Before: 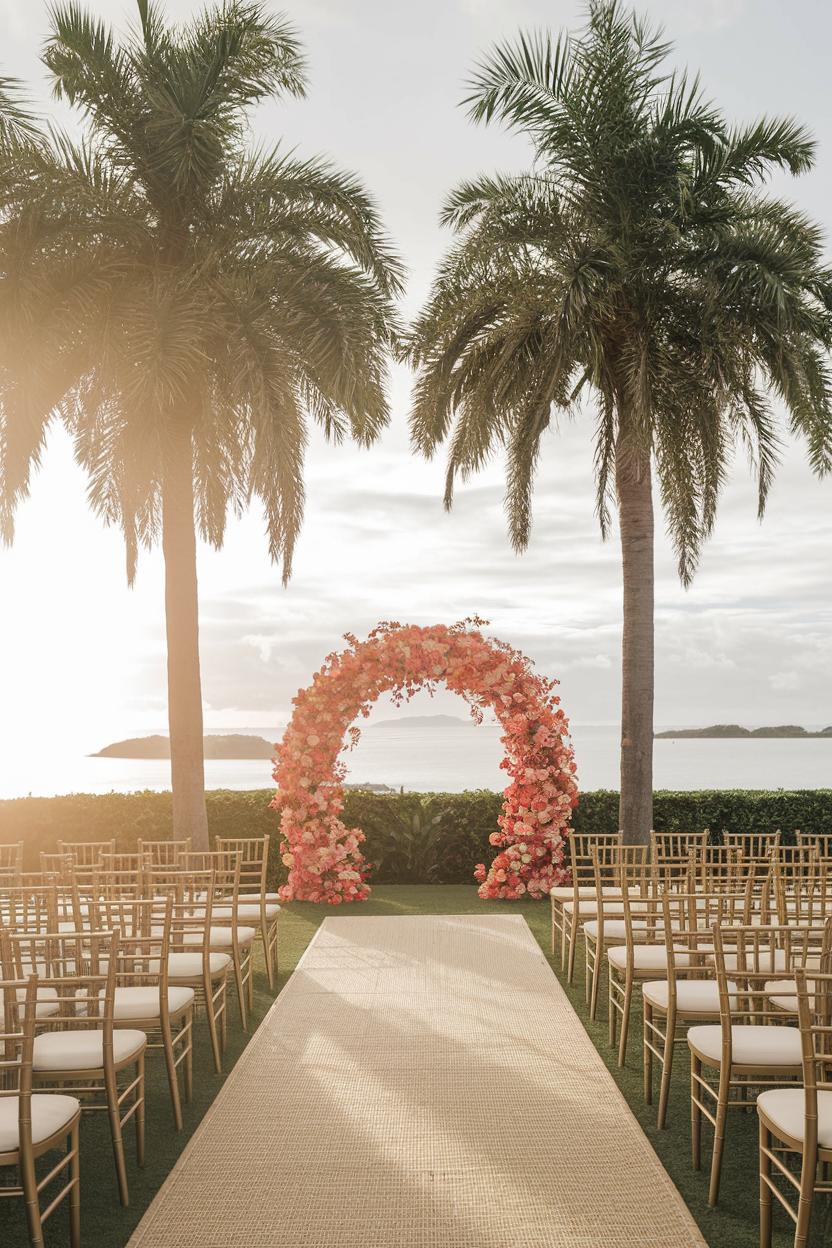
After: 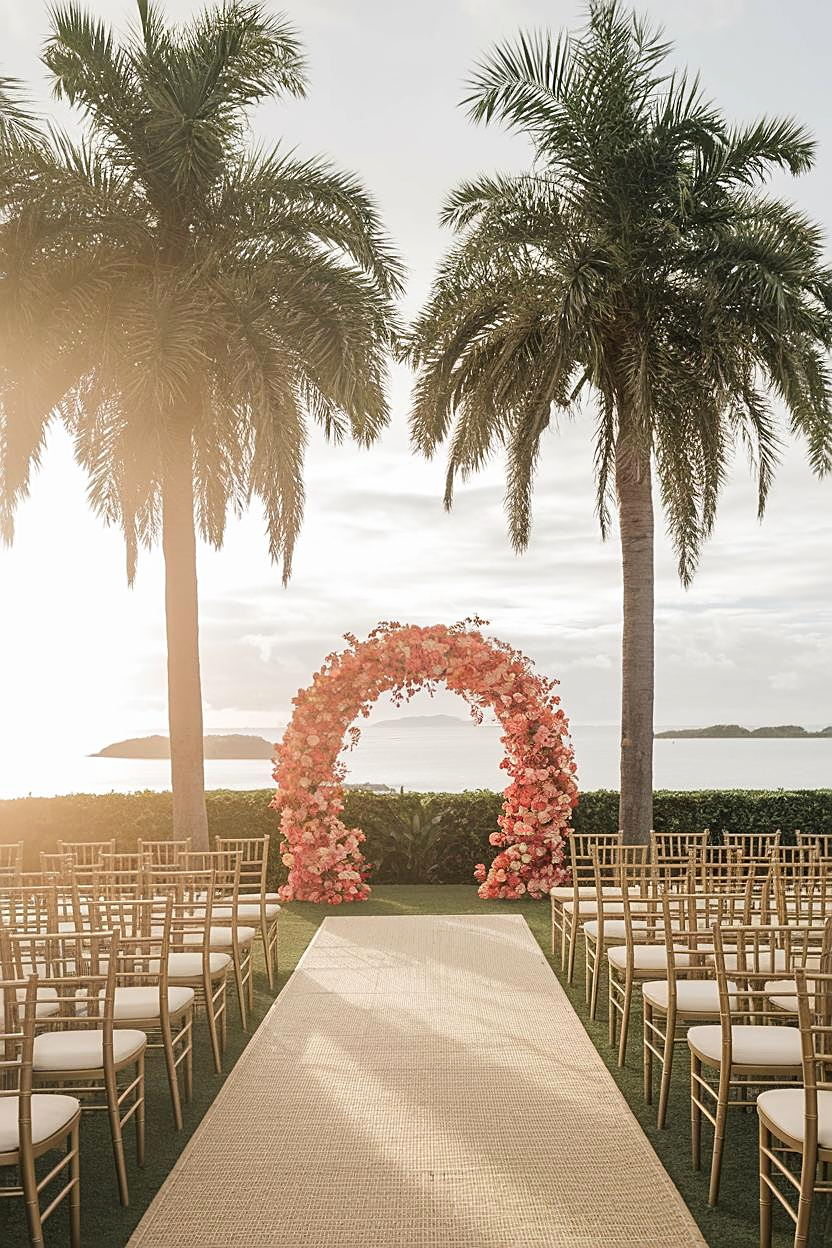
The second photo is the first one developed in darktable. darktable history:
sharpen: on, module defaults
contrast brightness saturation: contrast 0.098, brightness 0.02, saturation 0.024
